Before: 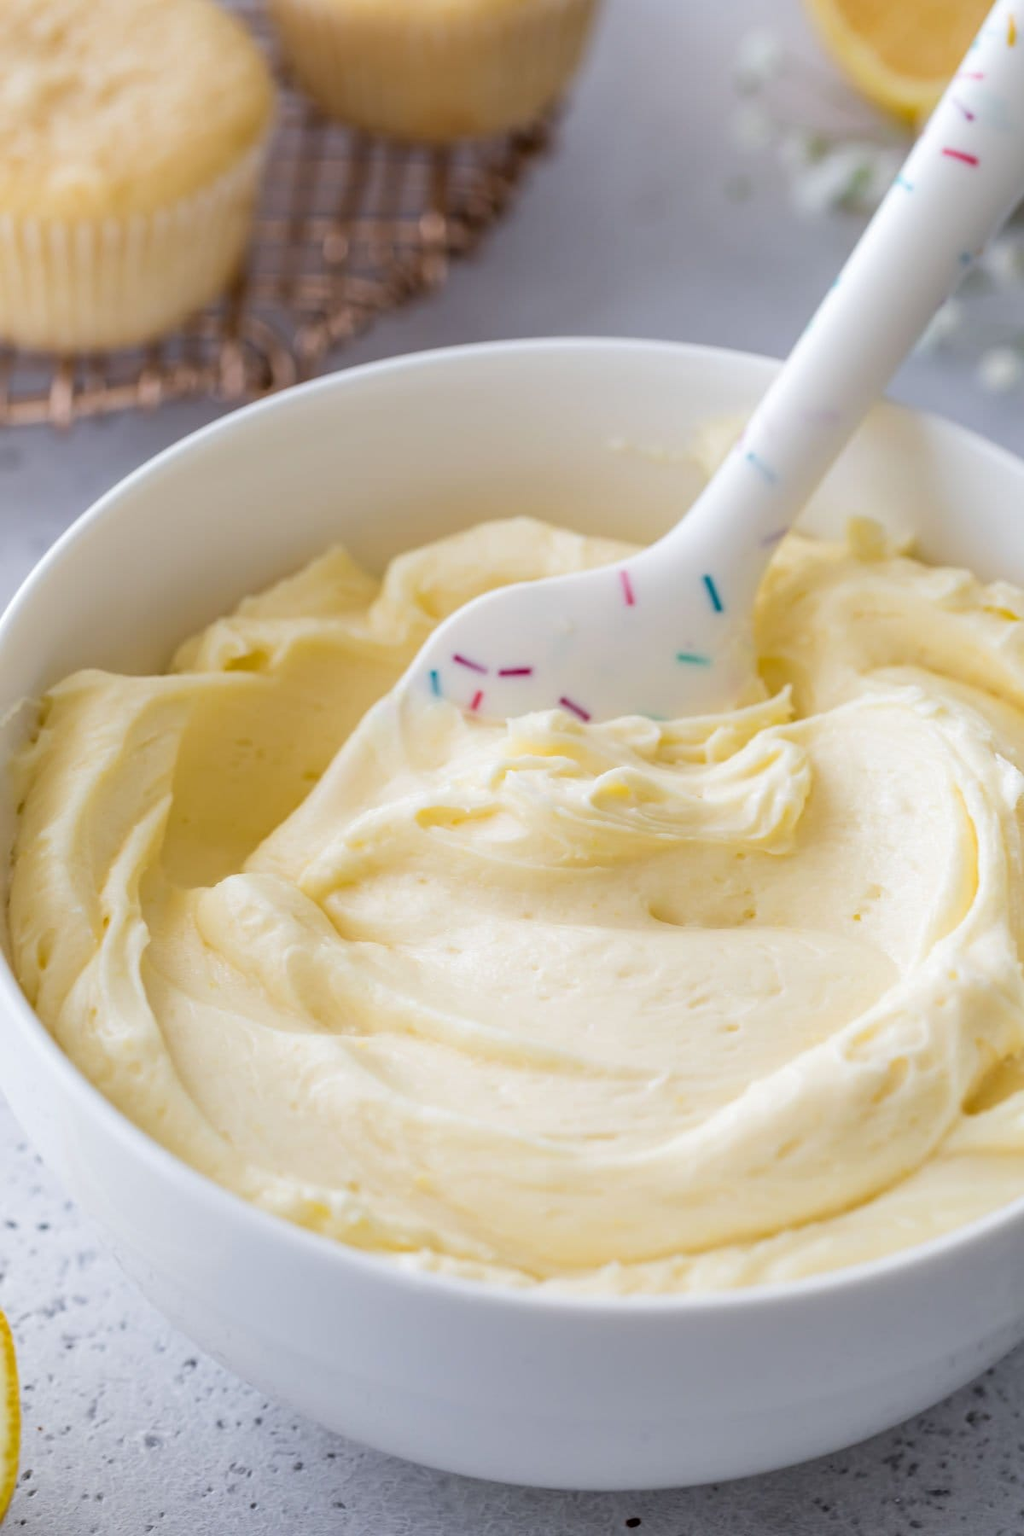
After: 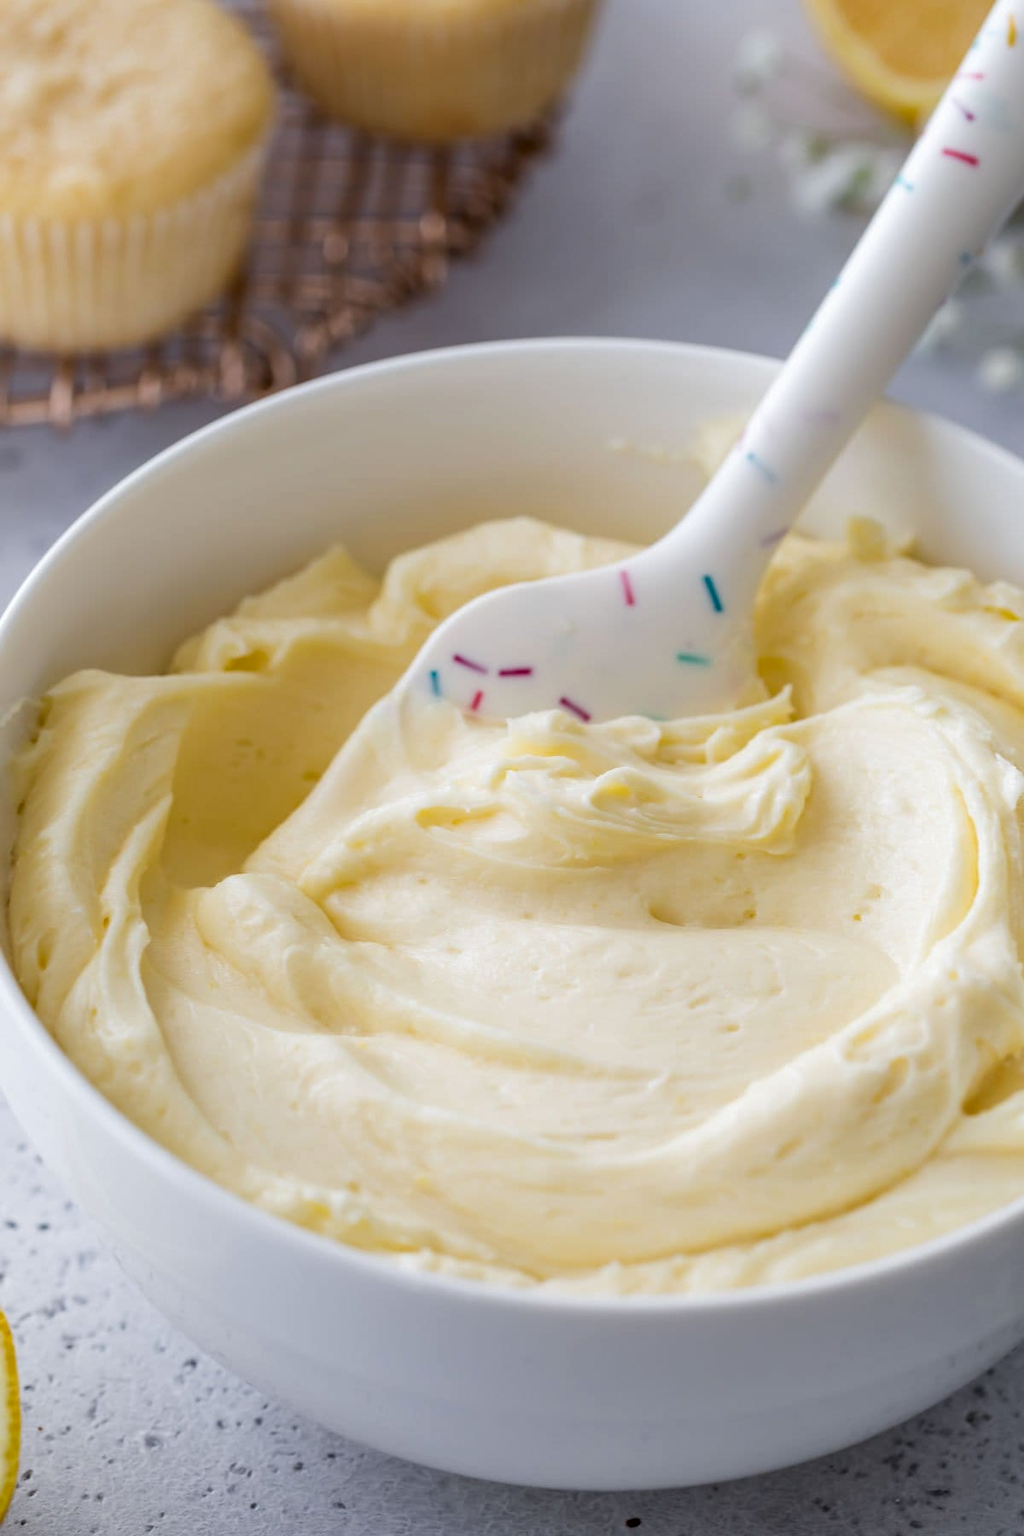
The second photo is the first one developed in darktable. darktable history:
contrast brightness saturation: brightness -0.087
